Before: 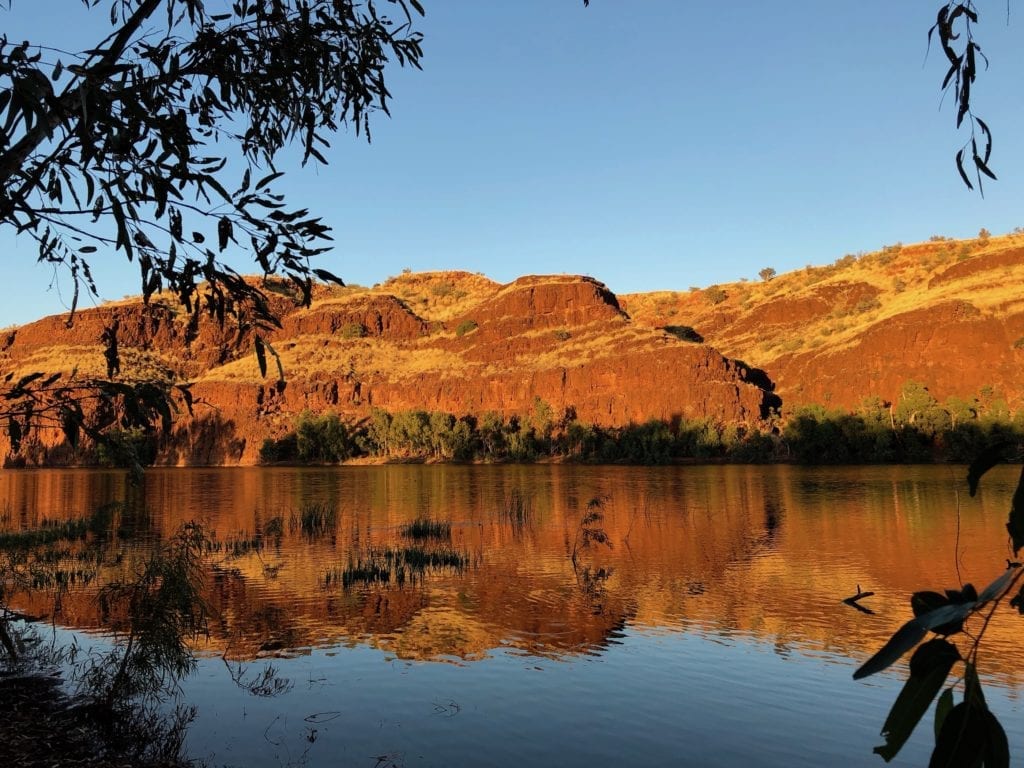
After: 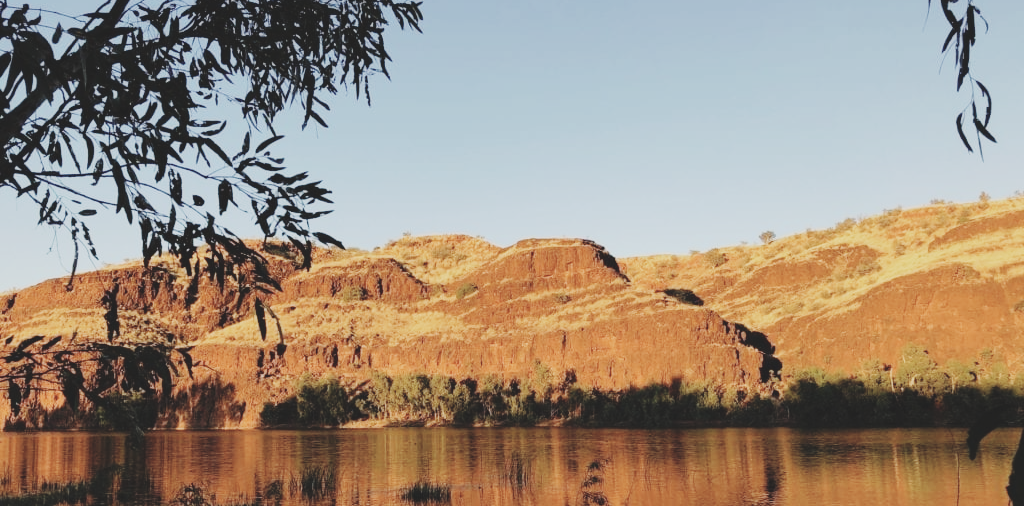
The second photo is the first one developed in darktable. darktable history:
crop and rotate: top 4.842%, bottom 29.205%
contrast brightness saturation: contrast -0.256, saturation -0.449
exposure: black level correction 0, exposure 0.5 EV, compensate highlight preservation false
base curve: curves: ch0 [(0, 0) (0.036, 0.025) (0.121, 0.166) (0.206, 0.329) (0.605, 0.79) (1, 1)], preserve colors none
